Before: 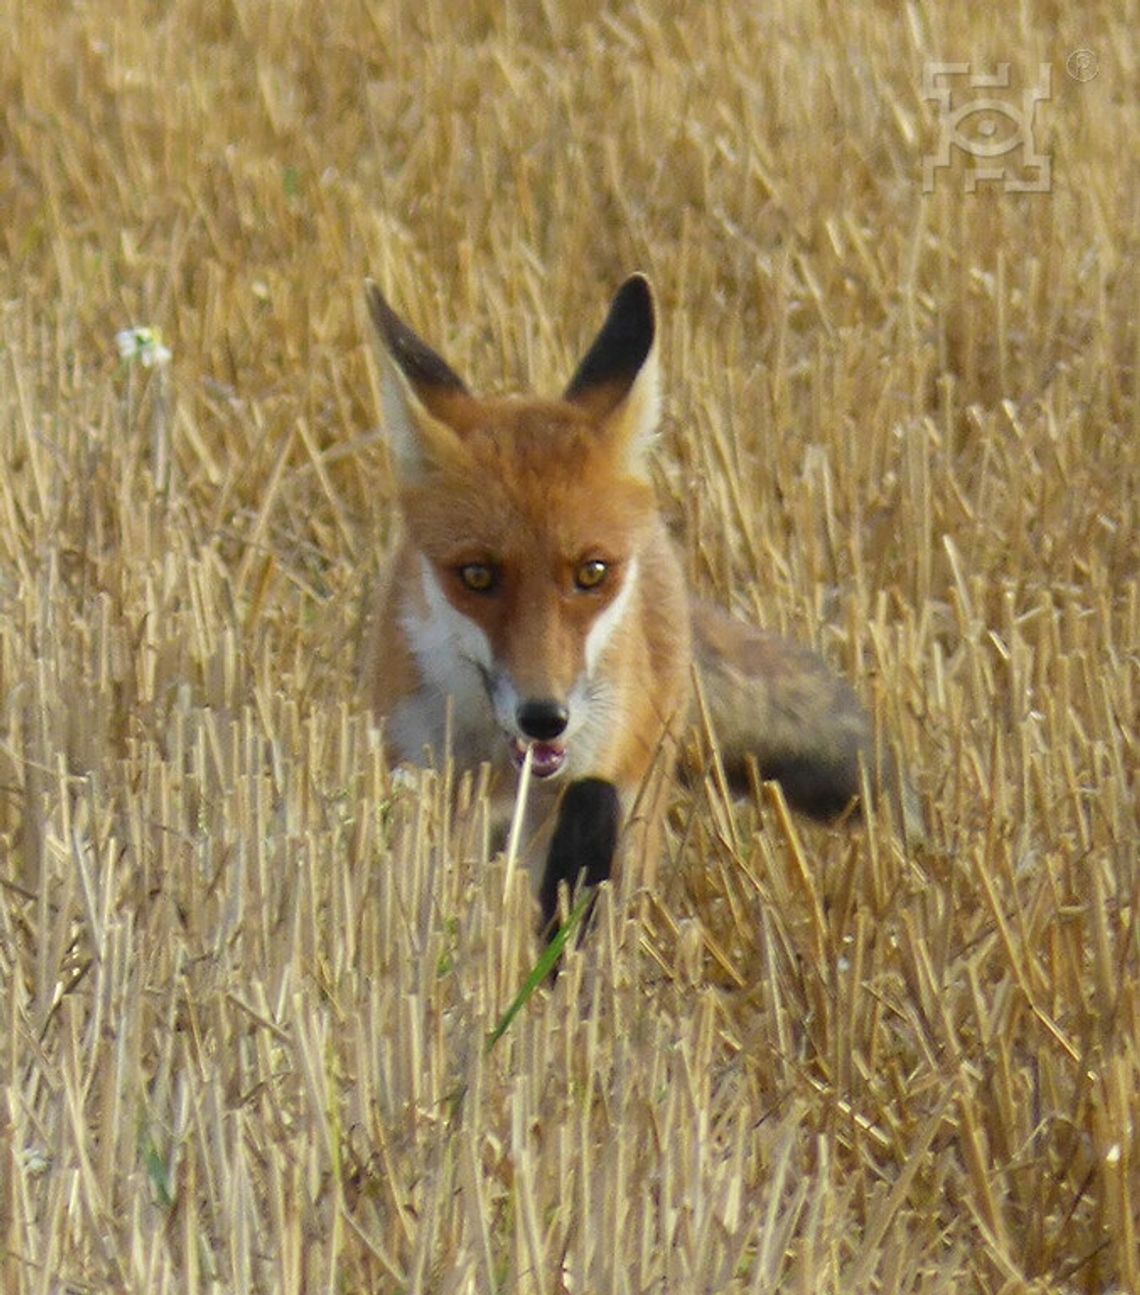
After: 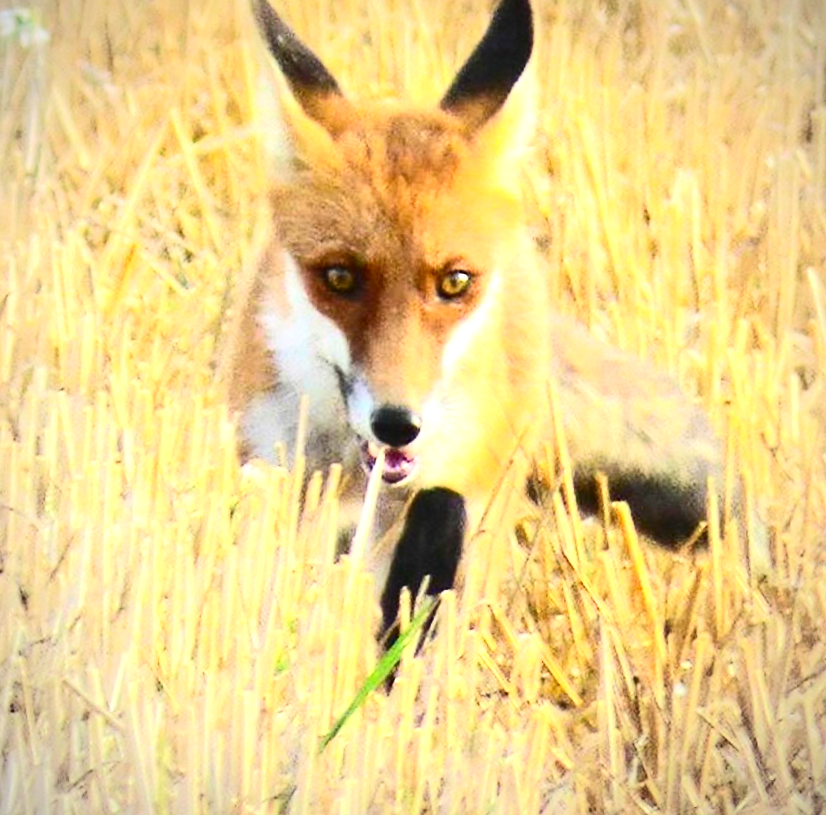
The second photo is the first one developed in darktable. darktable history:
vignetting: fall-off start 80.55%, fall-off radius 62.53%, automatic ratio true, width/height ratio 1.412
crop and rotate: angle -3.8°, left 9.802%, top 20.604%, right 12.426%, bottom 11.819%
exposure: black level correction 0, exposure 1.438 EV, compensate highlight preservation false
tone equalizer: -8 EV -0.568 EV, edges refinement/feathering 500, mask exposure compensation -1.57 EV, preserve details guided filter
contrast brightness saturation: contrast 0.395, brightness 0.04, saturation 0.26
